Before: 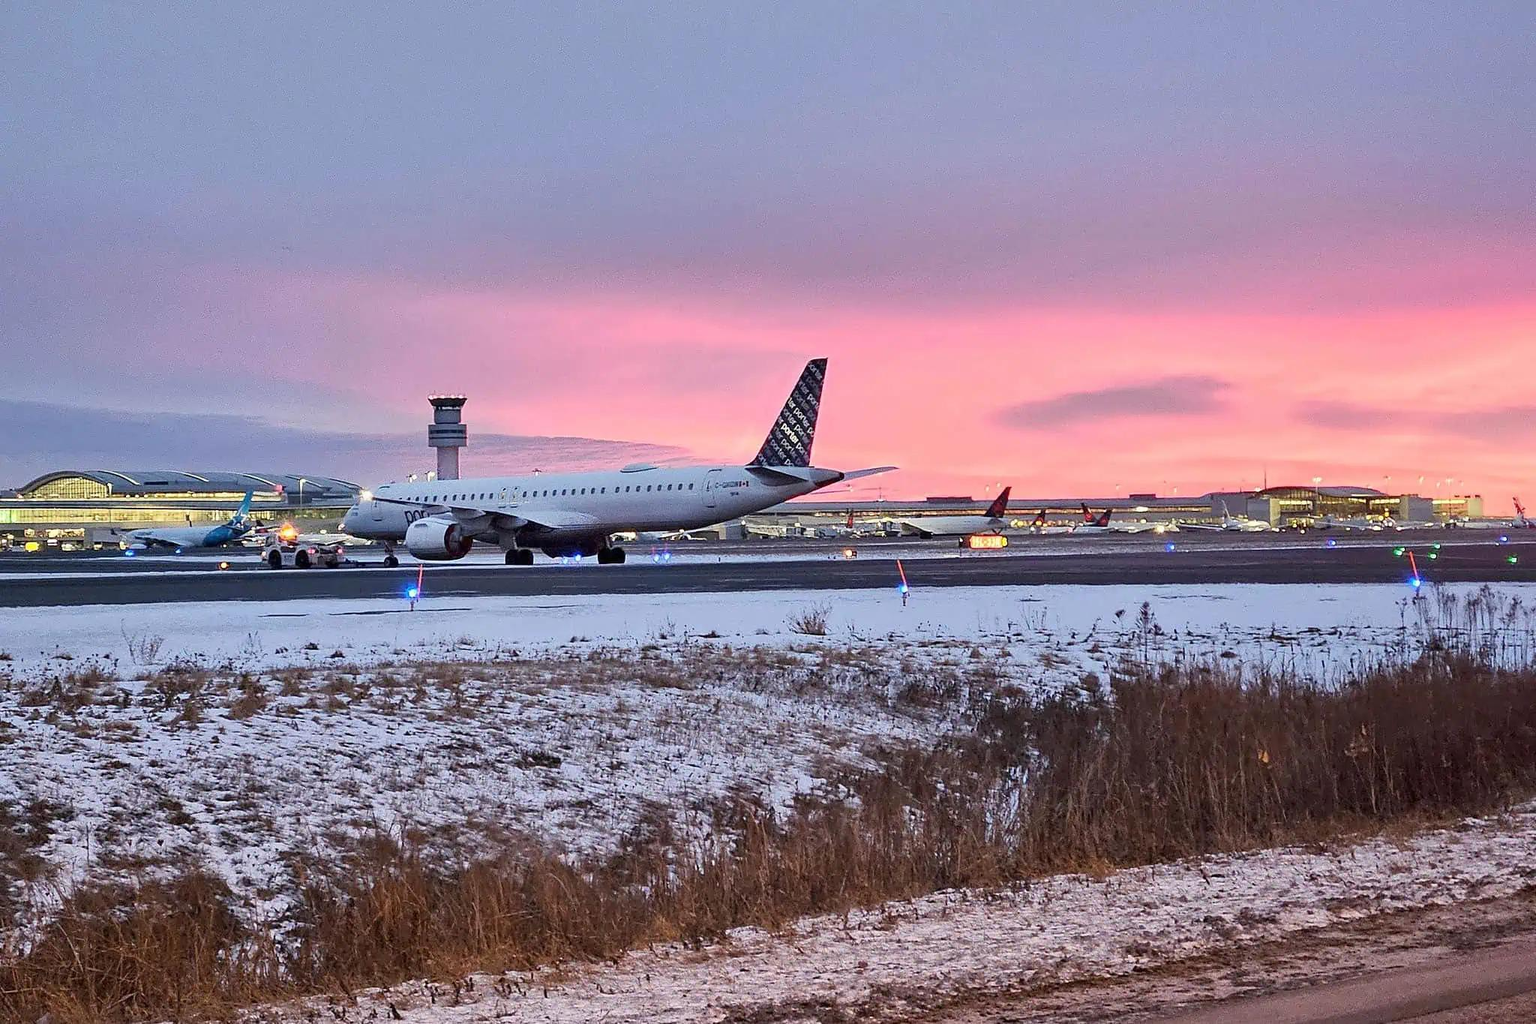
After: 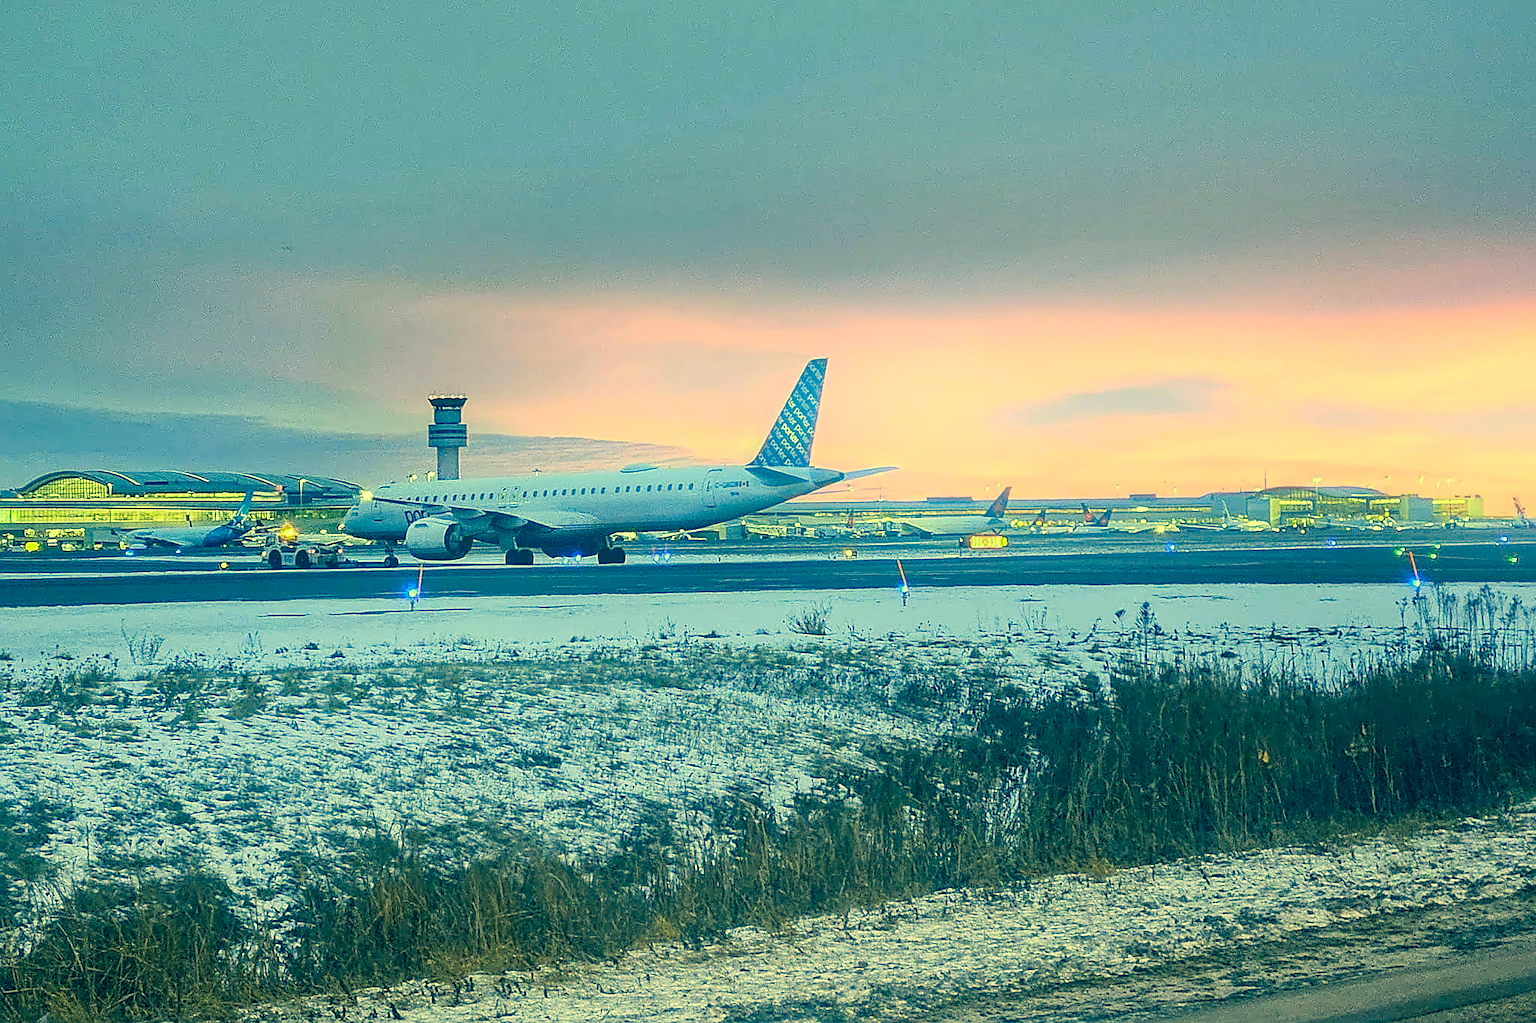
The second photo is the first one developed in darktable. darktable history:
local contrast: detail 130%
sharpen: on, module defaults
bloom: on, module defaults
color correction: highlights a* -15.58, highlights b* 40, shadows a* -40, shadows b* -26.18
